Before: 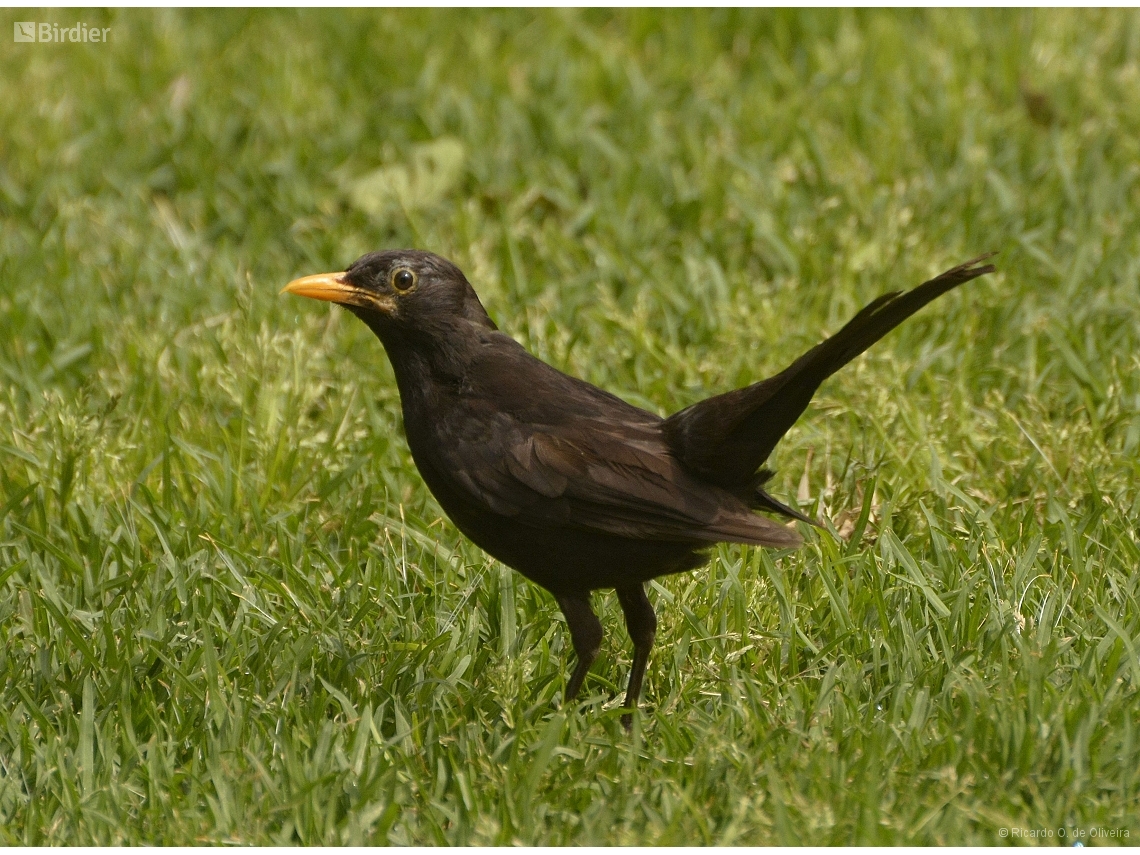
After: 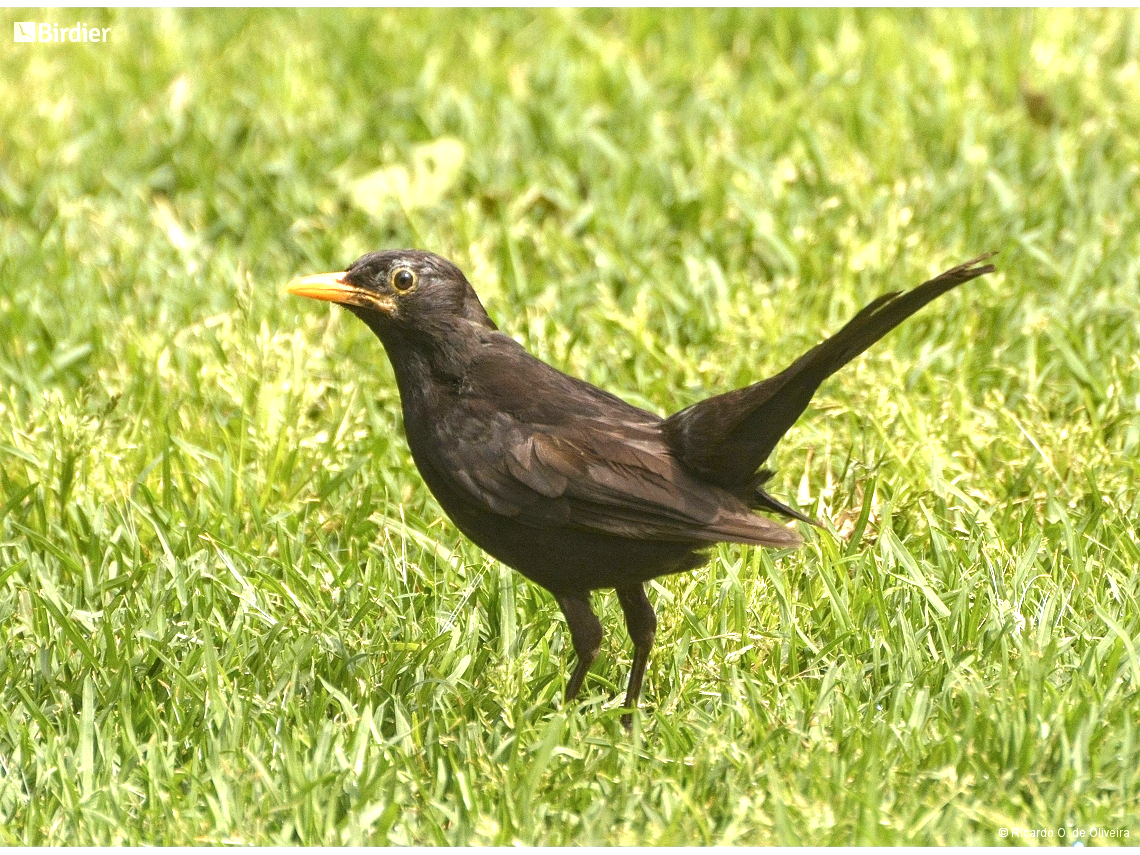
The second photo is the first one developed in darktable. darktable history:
exposure: black level correction 0, exposure 1.451 EV, compensate highlight preservation false
local contrast: on, module defaults
color correction: highlights a* -0.11, highlights b* -5.6, shadows a* -0.147, shadows b* -0.135
